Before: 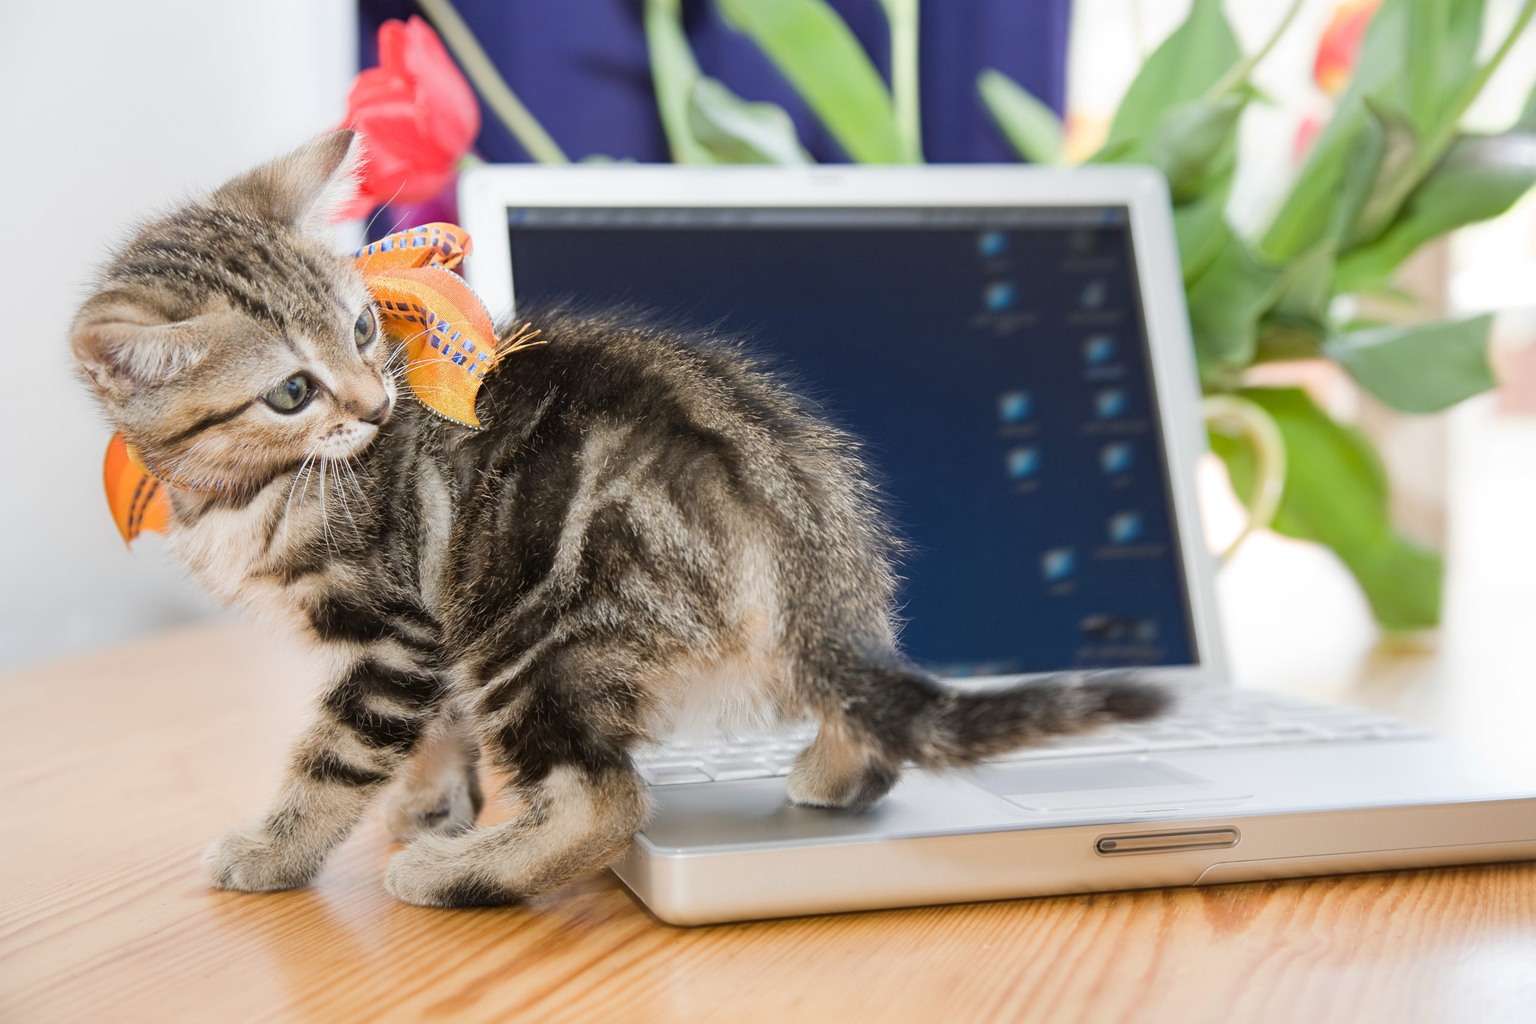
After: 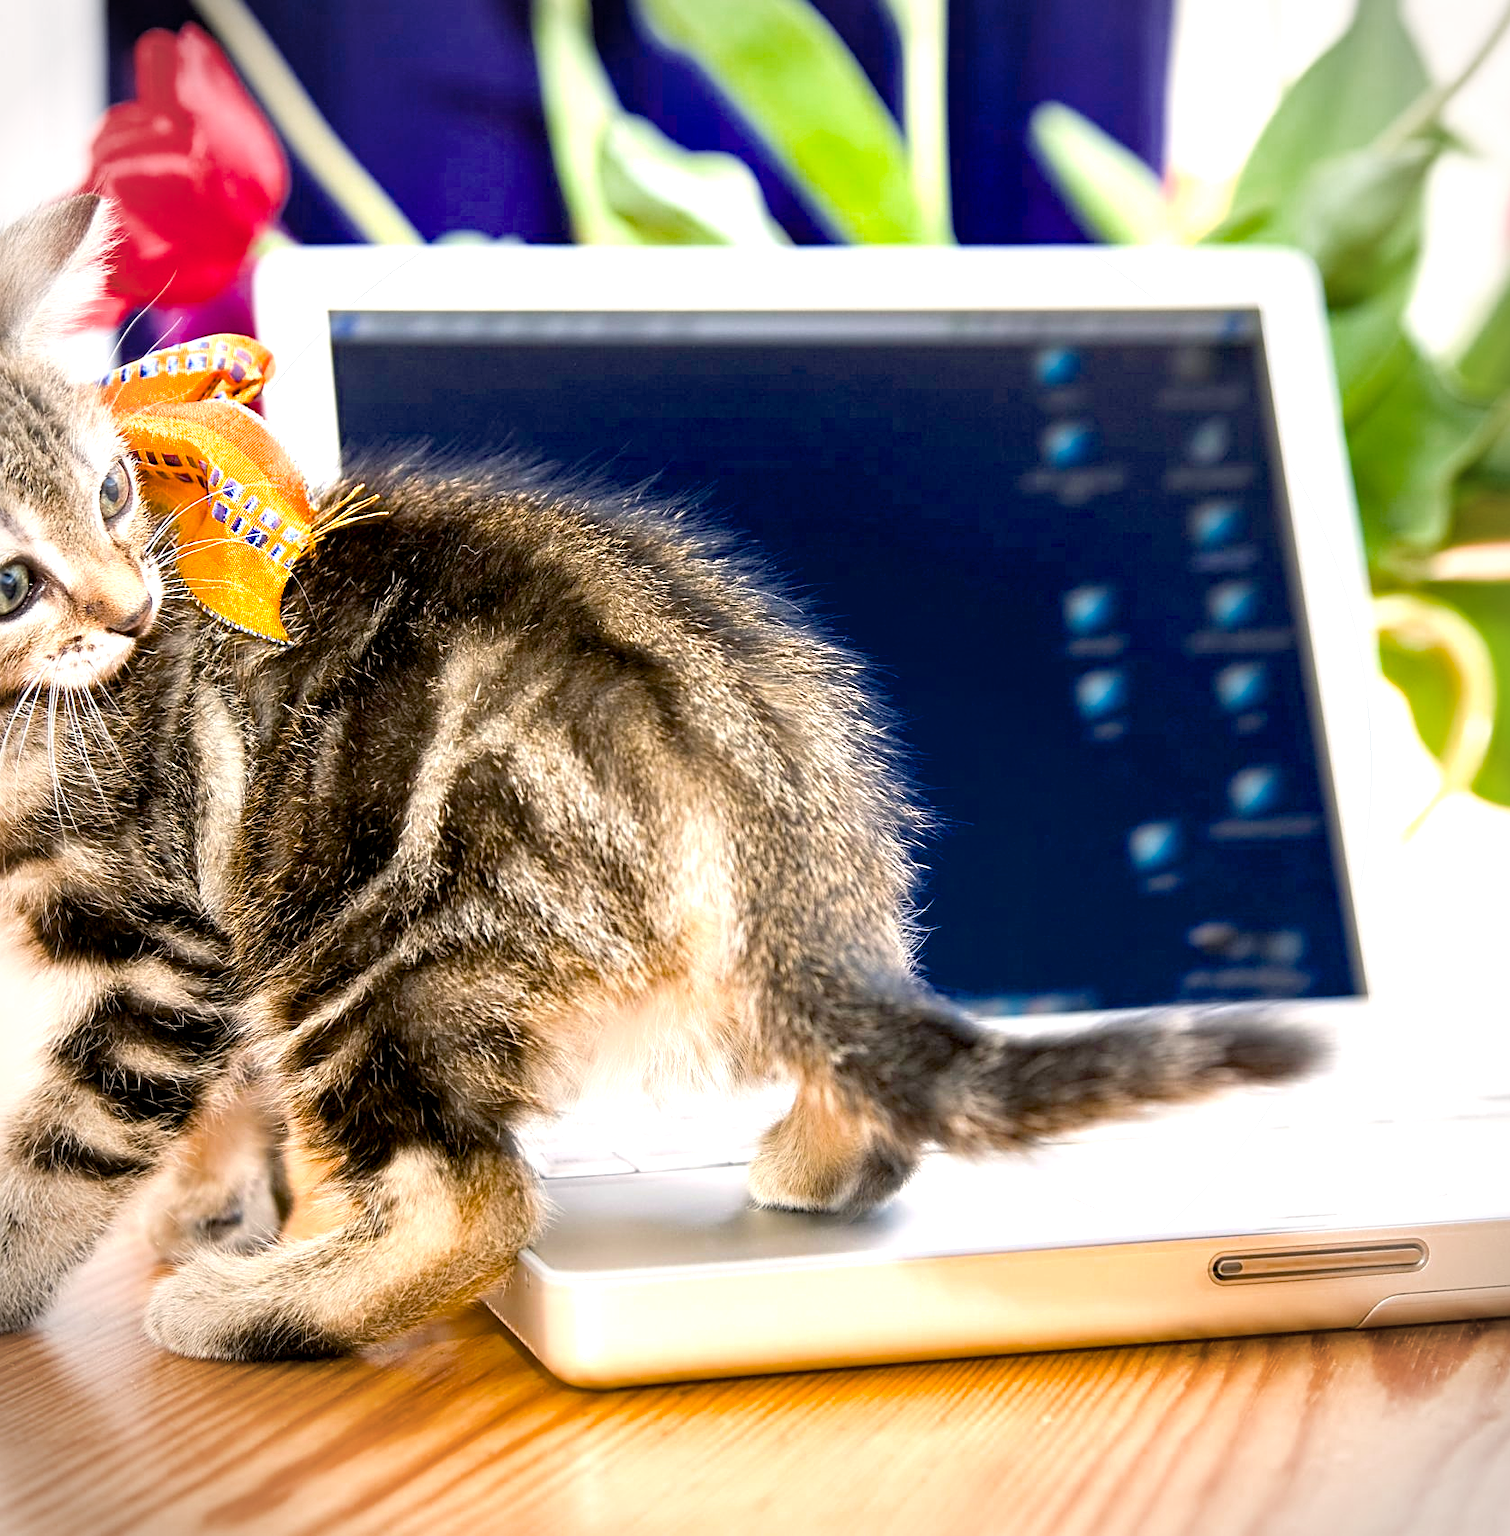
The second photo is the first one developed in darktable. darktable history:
shadows and highlights: shadows -9.37, white point adjustment 1.48, highlights 9.68
tone equalizer: on, module defaults
sharpen: on, module defaults
base curve: preserve colors none
crop and rotate: left 18.777%, right 15.609%
exposure: black level correction 0.008, exposure 0.974 EV, compensate exposure bias true, compensate highlight preservation false
vignetting: unbound false
color balance rgb: power › hue 209.4°, highlights gain › chroma 1.342%, highlights gain › hue 55.53°, perceptual saturation grading › global saturation 30.89%, saturation formula JzAzBz (2021)
